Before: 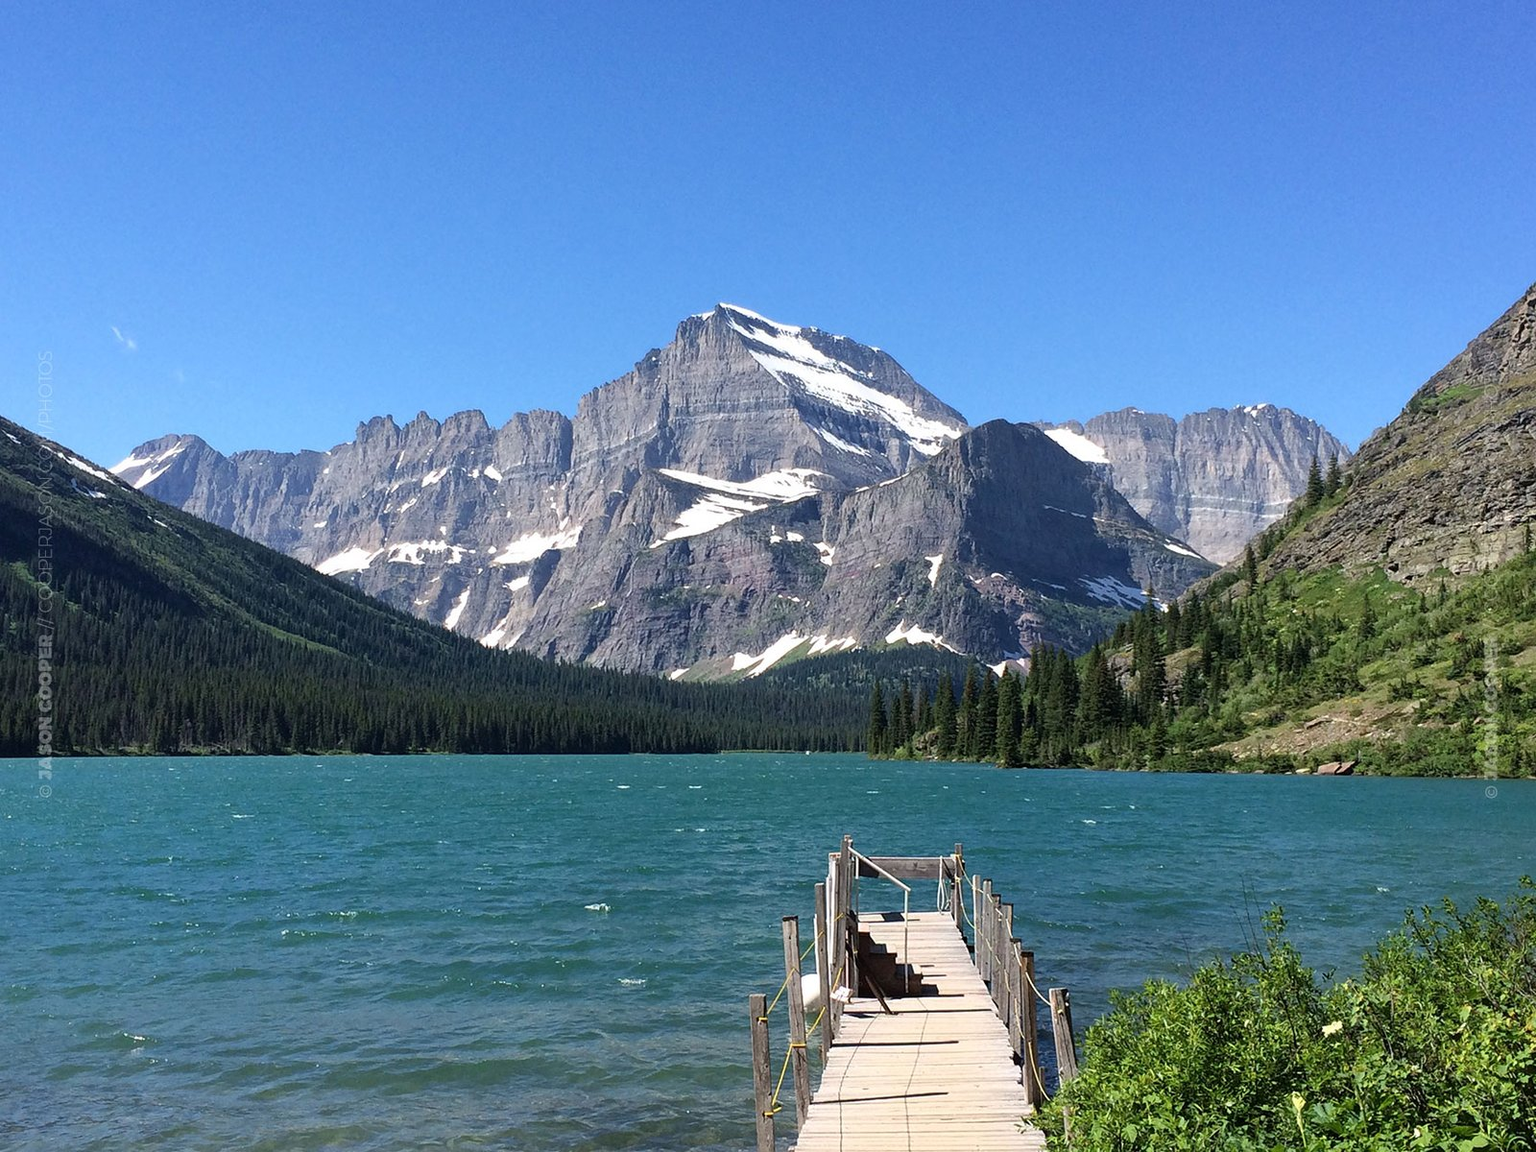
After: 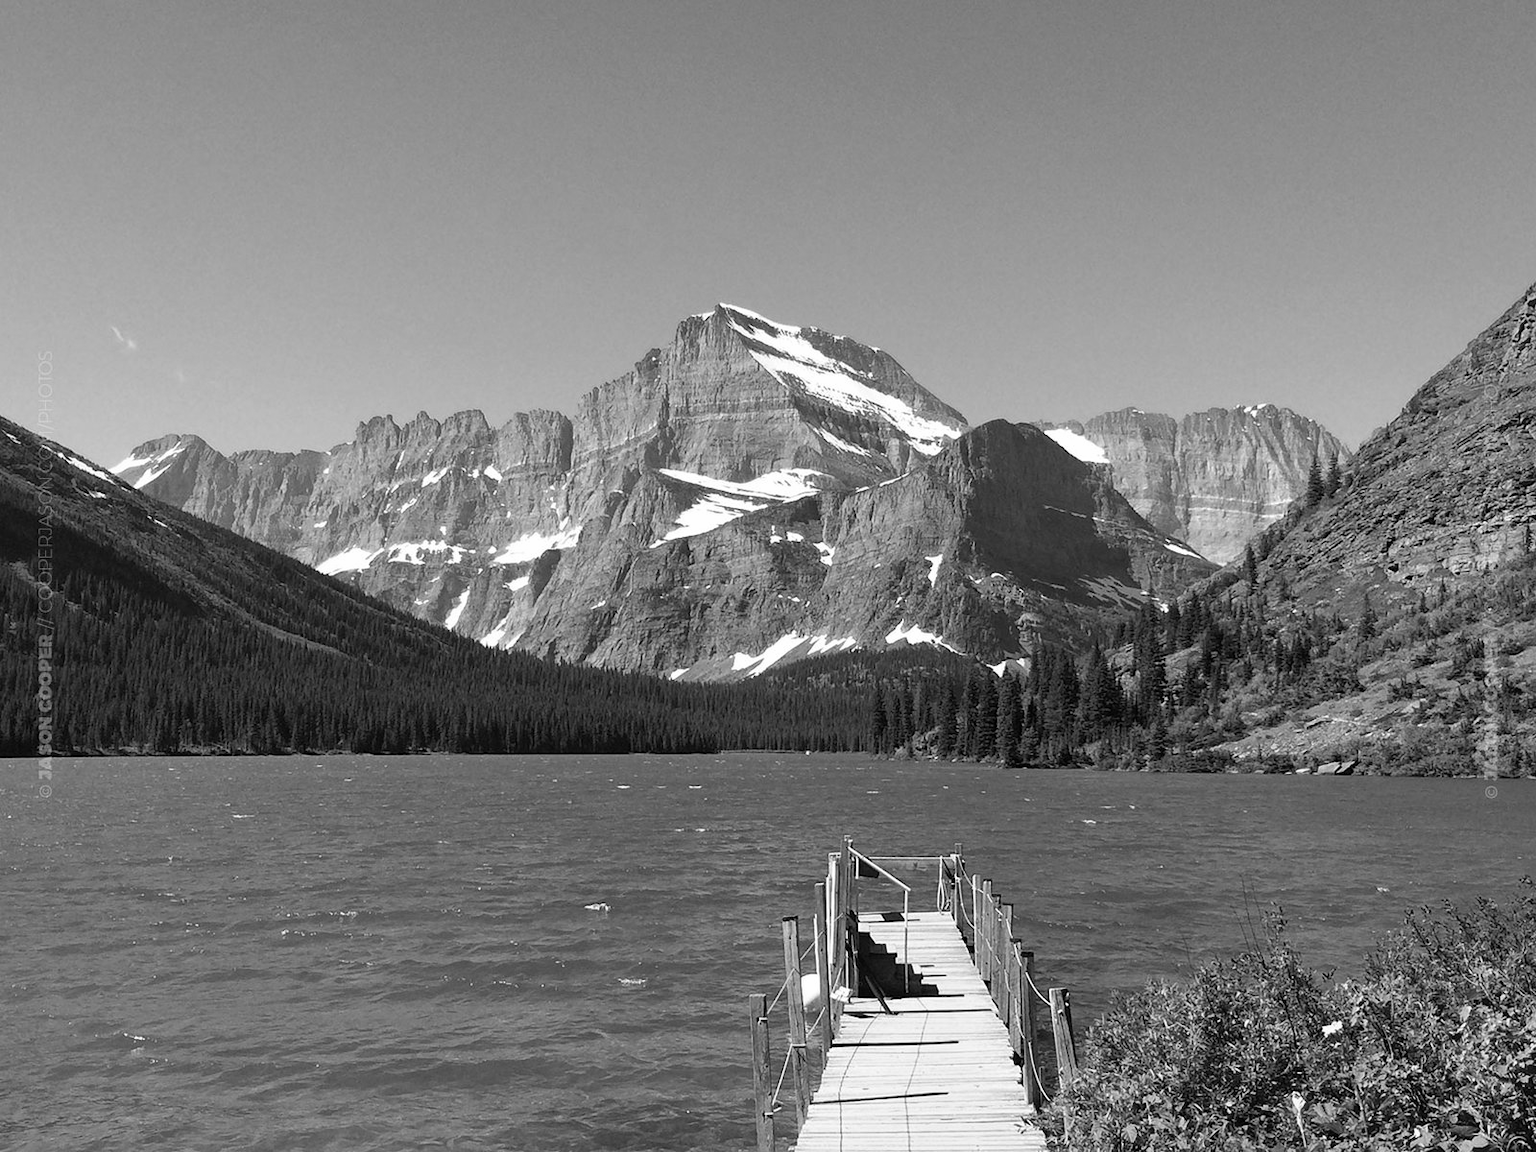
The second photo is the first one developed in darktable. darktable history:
base curve: curves: ch0 [(0, 0) (0.989, 0.992)], preserve colors none
color zones: curves: ch1 [(0, -0.014) (0.143, -0.013) (0.286, -0.013) (0.429, -0.016) (0.571, -0.019) (0.714, -0.015) (0.857, 0.002) (1, -0.014)]
